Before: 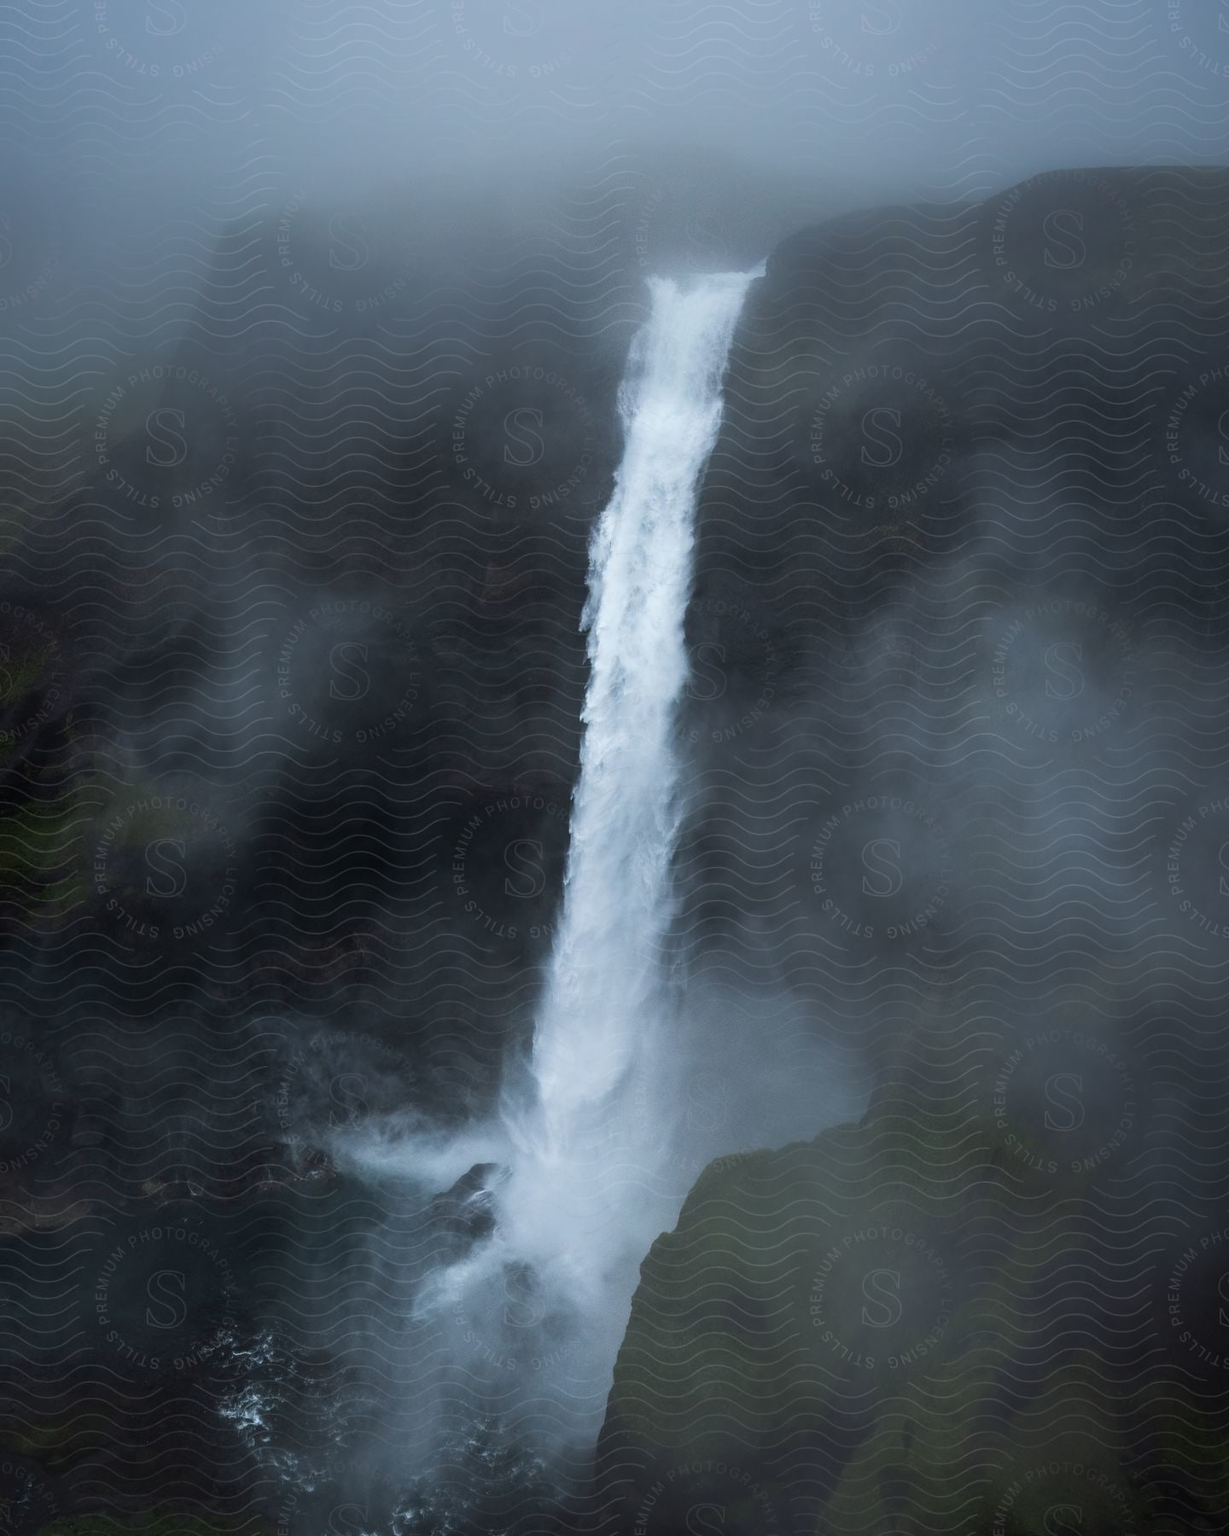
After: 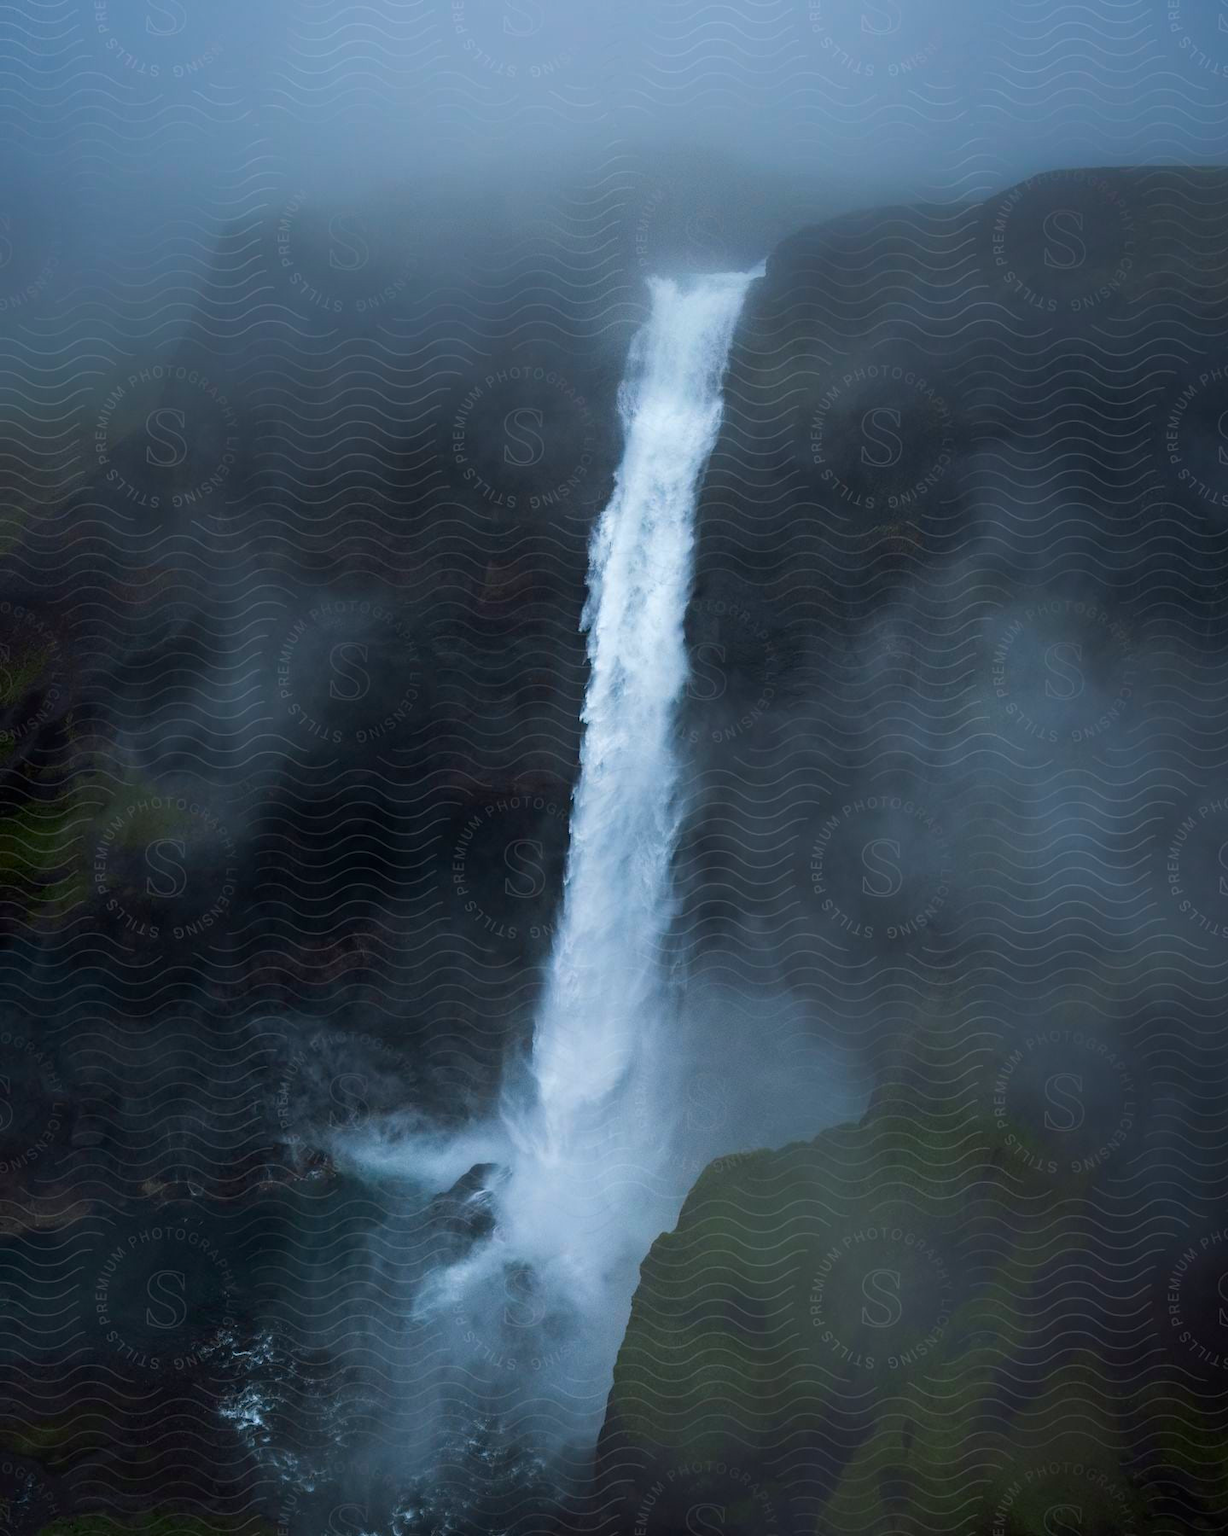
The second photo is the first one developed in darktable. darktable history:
haze removal: adaptive false
exposure: black level correction 0.001, compensate exposure bias true, compensate highlight preservation false
color correction: highlights b* -0.035, saturation 1.35
